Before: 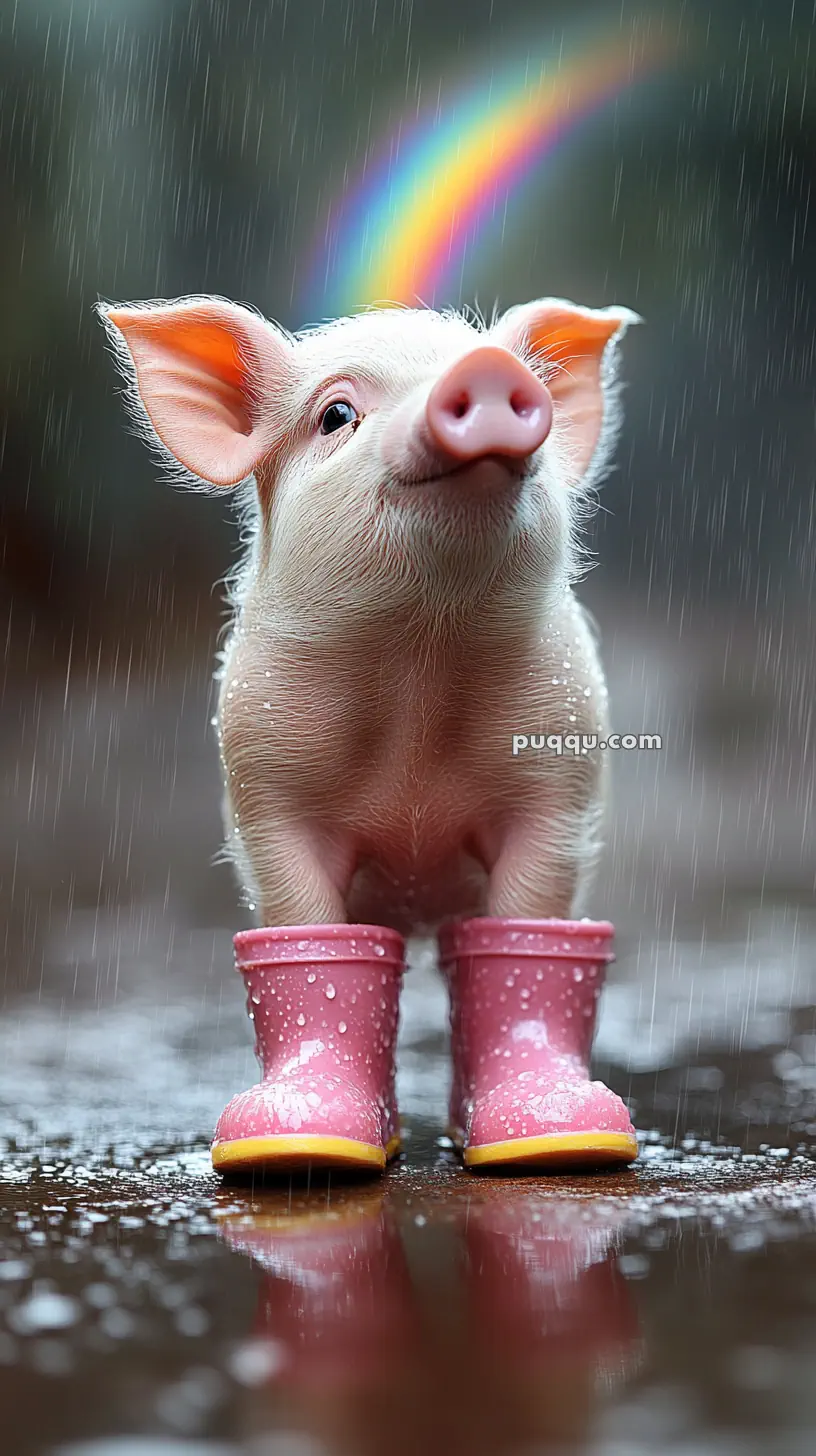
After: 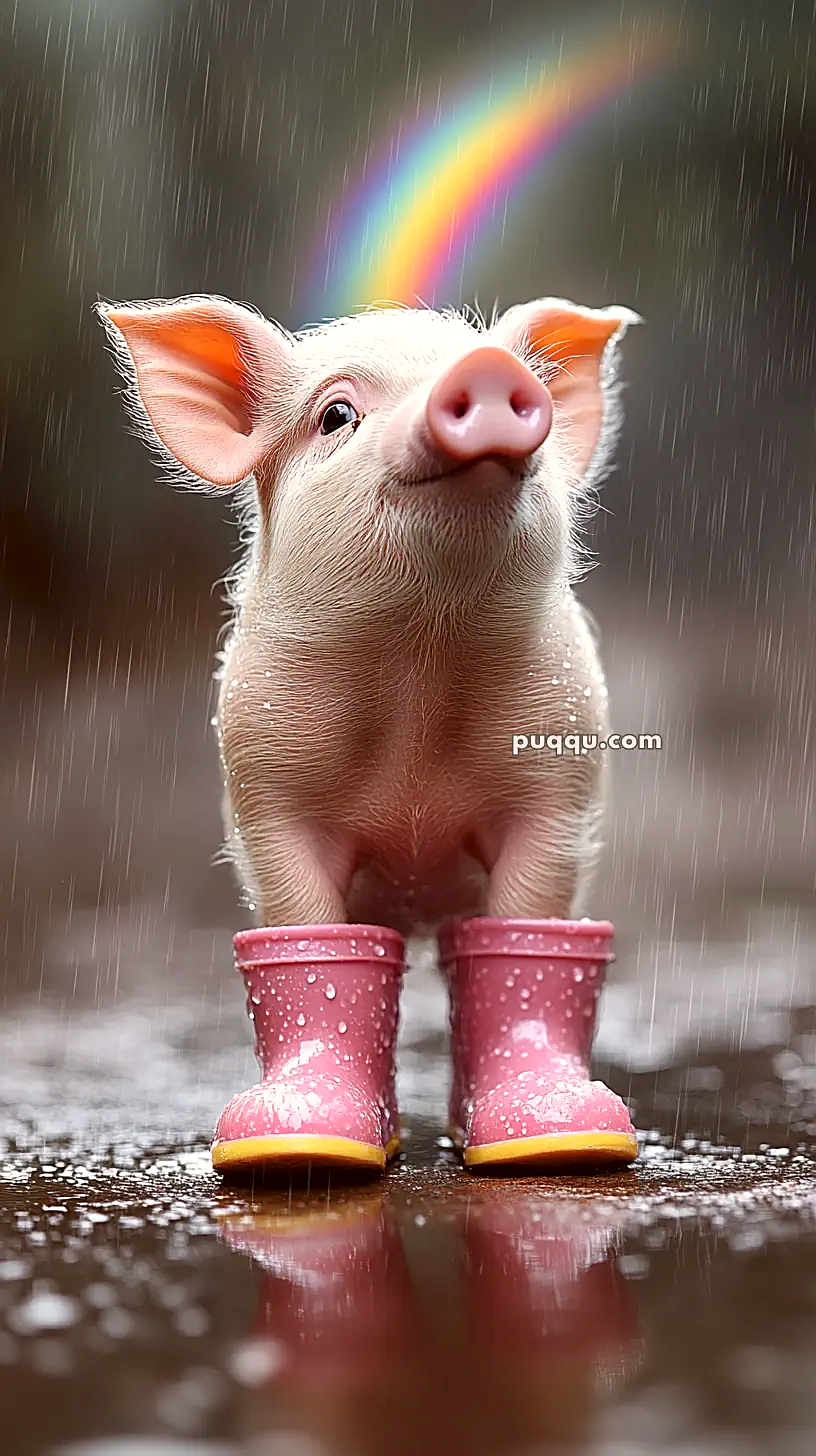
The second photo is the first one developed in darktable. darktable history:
sharpen: on, module defaults
color correction: highlights a* 6.13, highlights b* 7.42, shadows a* 6.14, shadows b* 7.04, saturation 0.914
exposure: exposure 0.127 EV, compensate highlight preservation false
